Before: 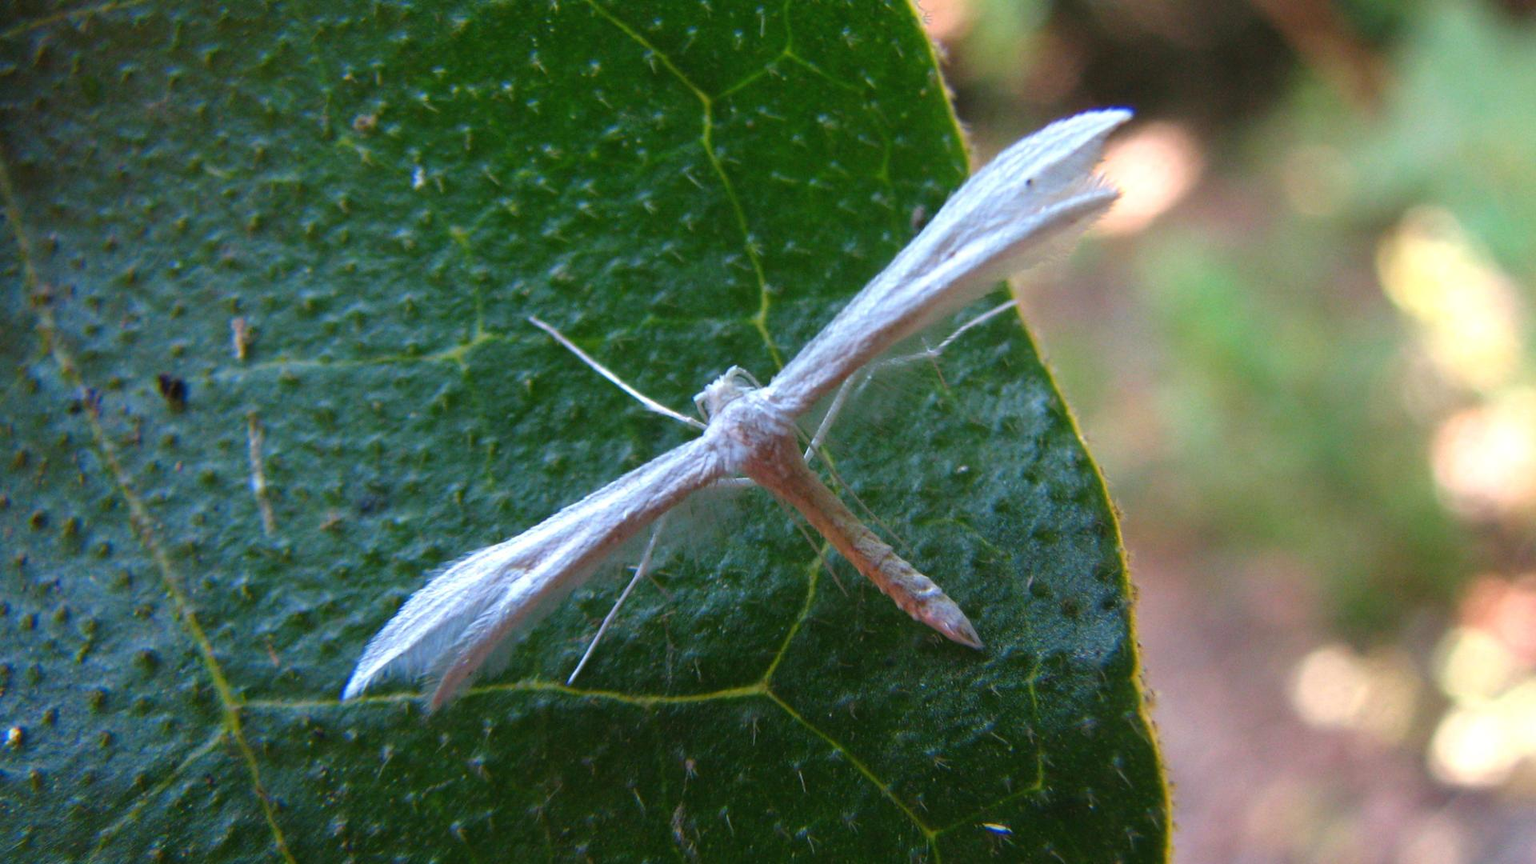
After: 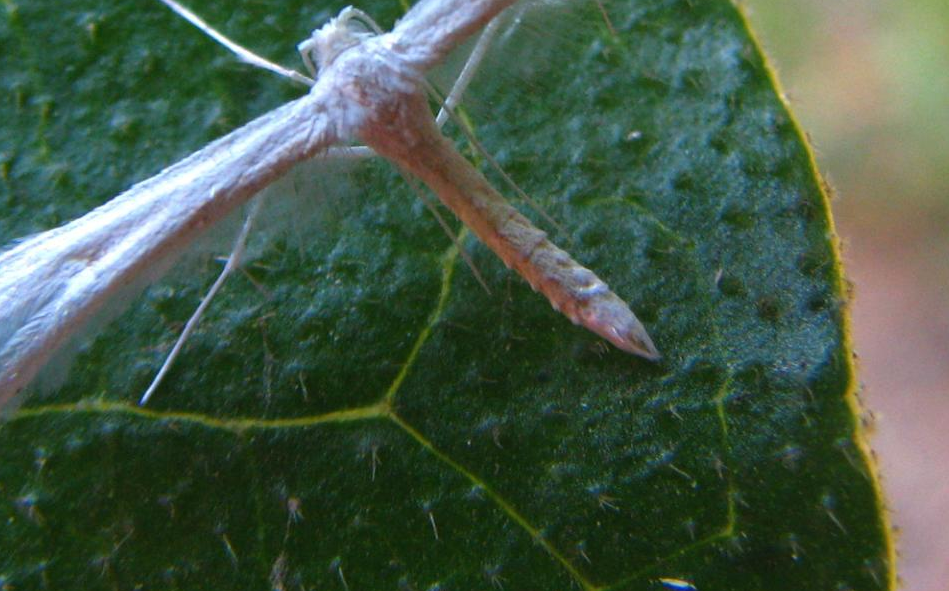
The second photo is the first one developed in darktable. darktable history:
crop: left 29.672%, top 41.786%, right 20.851%, bottom 3.487%
white balance: red 1, blue 1
